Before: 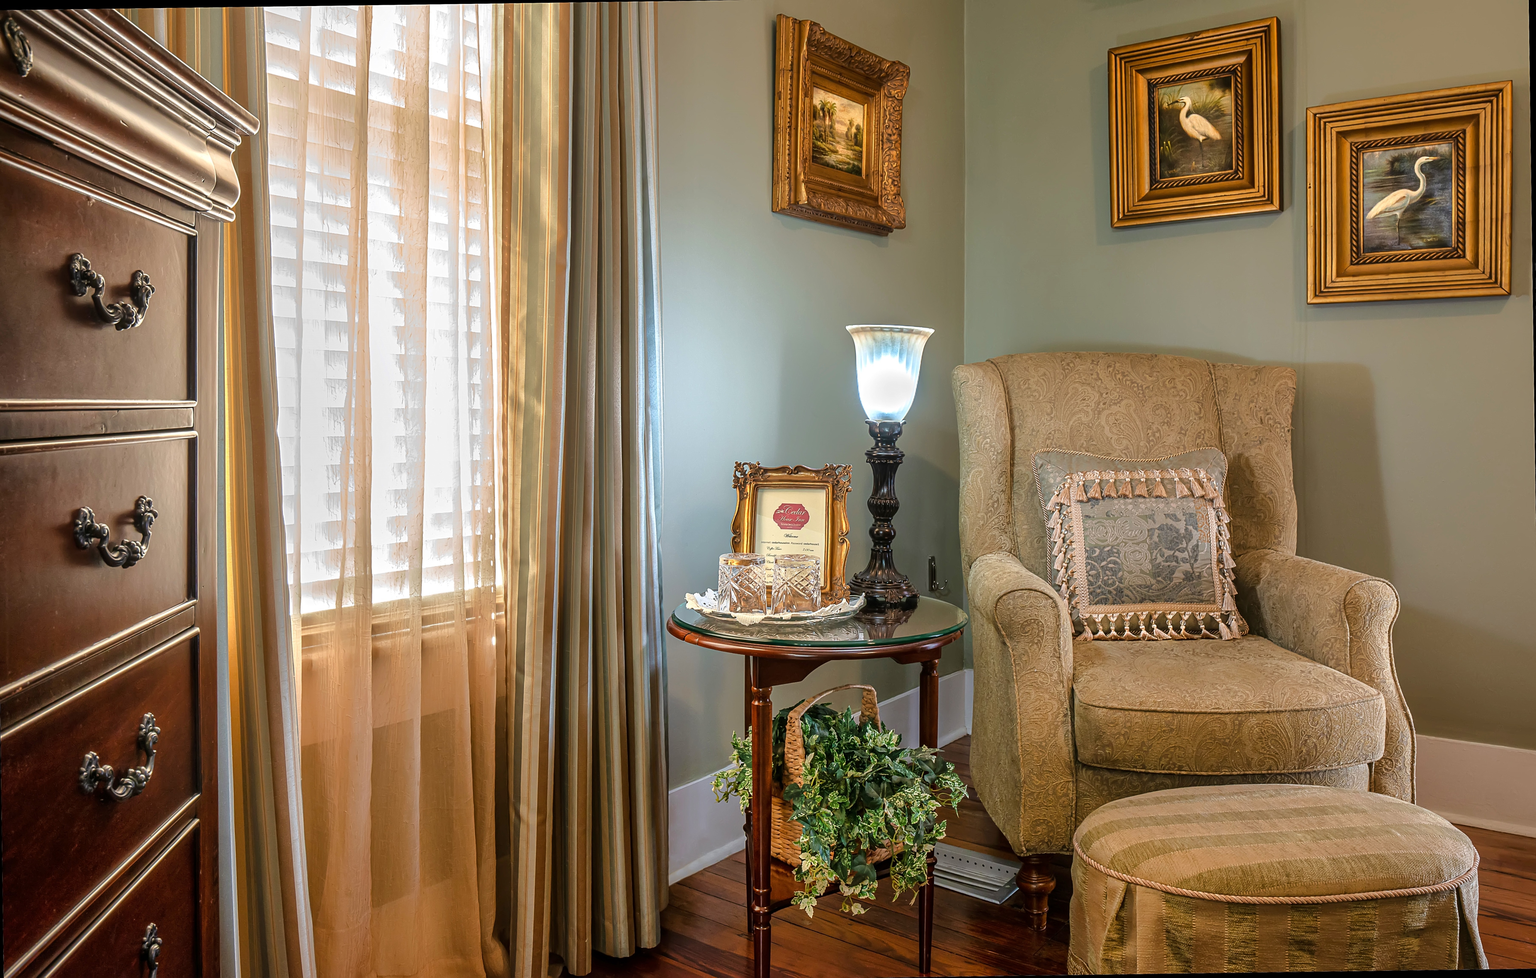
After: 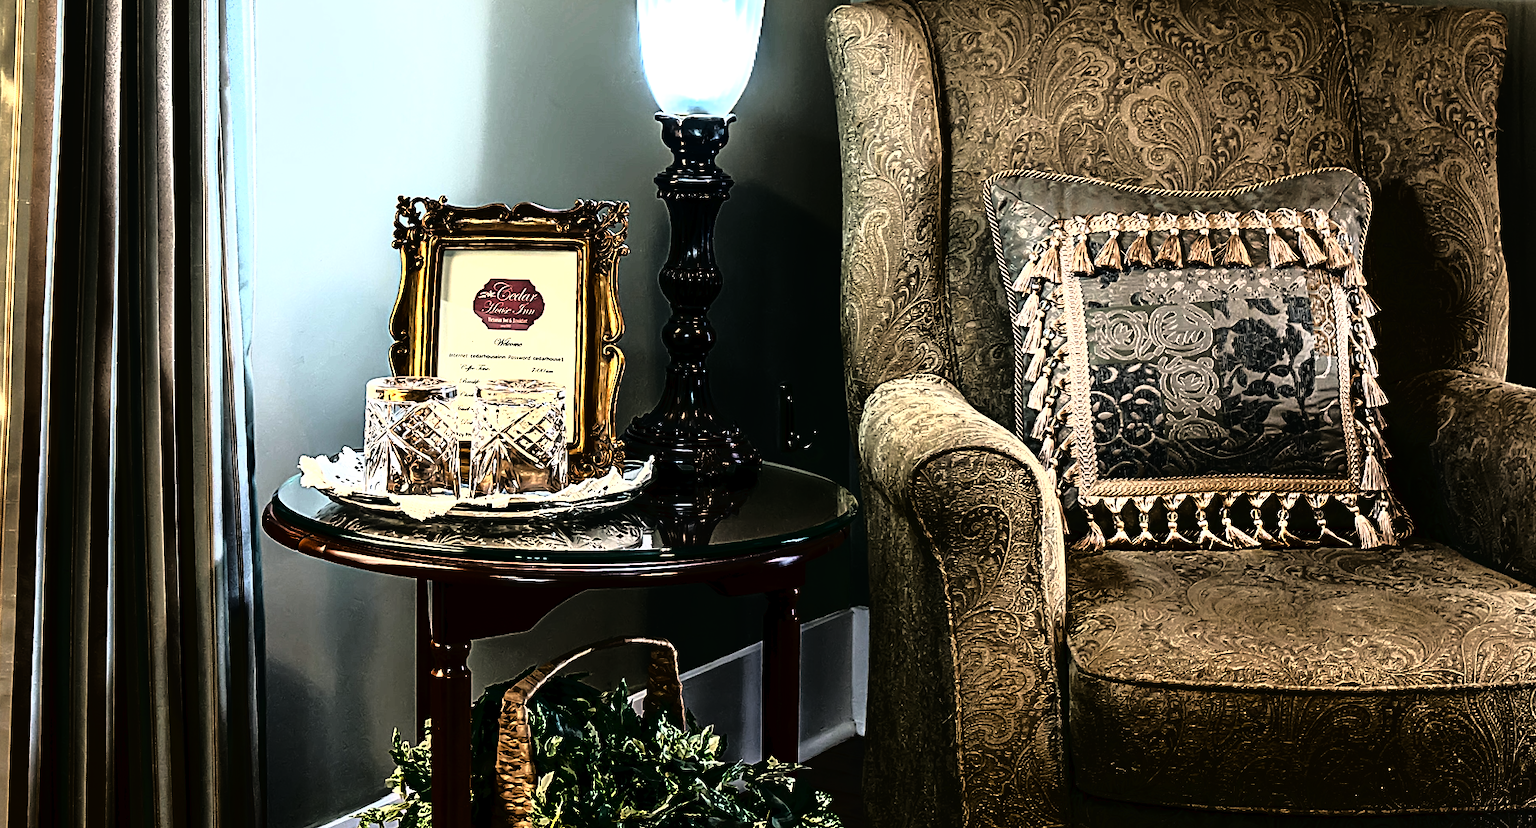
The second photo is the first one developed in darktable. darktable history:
crop: left 34.788%, top 37.094%, right 14.622%, bottom 20.034%
levels: levels [0, 0.492, 0.984]
exposure: black level correction 0.007, exposure 0.156 EV, compensate highlight preservation false
color balance rgb: shadows lift › luminance -28.708%, shadows lift › chroma 9.989%, shadows lift › hue 229.9°, perceptual saturation grading › global saturation 2.133%, perceptual saturation grading › highlights -1.772%, perceptual saturation grading › mid-tones 4.197%, perceptual saturation grading › shadows 7.163%, perceptual brilliance grading › global brilliance 2.607%, perceptual brilliance grading › highlights -3.249%, perceptual brilliance grading › shadows 3.054%, global vibrance 9.206%
tone curve: curves: ch0 [(0, 0) (0.003, 0.005) (0.011, 0.005) (0.025, 0.006) (0.044, 0.008) (0.069, 0.01) (0.1, 0.012) (0.136, 0.015) (0.177, 0.019) (0.224, 0.017) (0.277, 0.015) (0.335, 0.018) (0.399, 0.043) (0.468, 0.118) (0.543, 0.349) (0.623, 0.591) (0.709, 0.88) (0.801, 0.983) (0.898, 0.973) (1, 1)]
